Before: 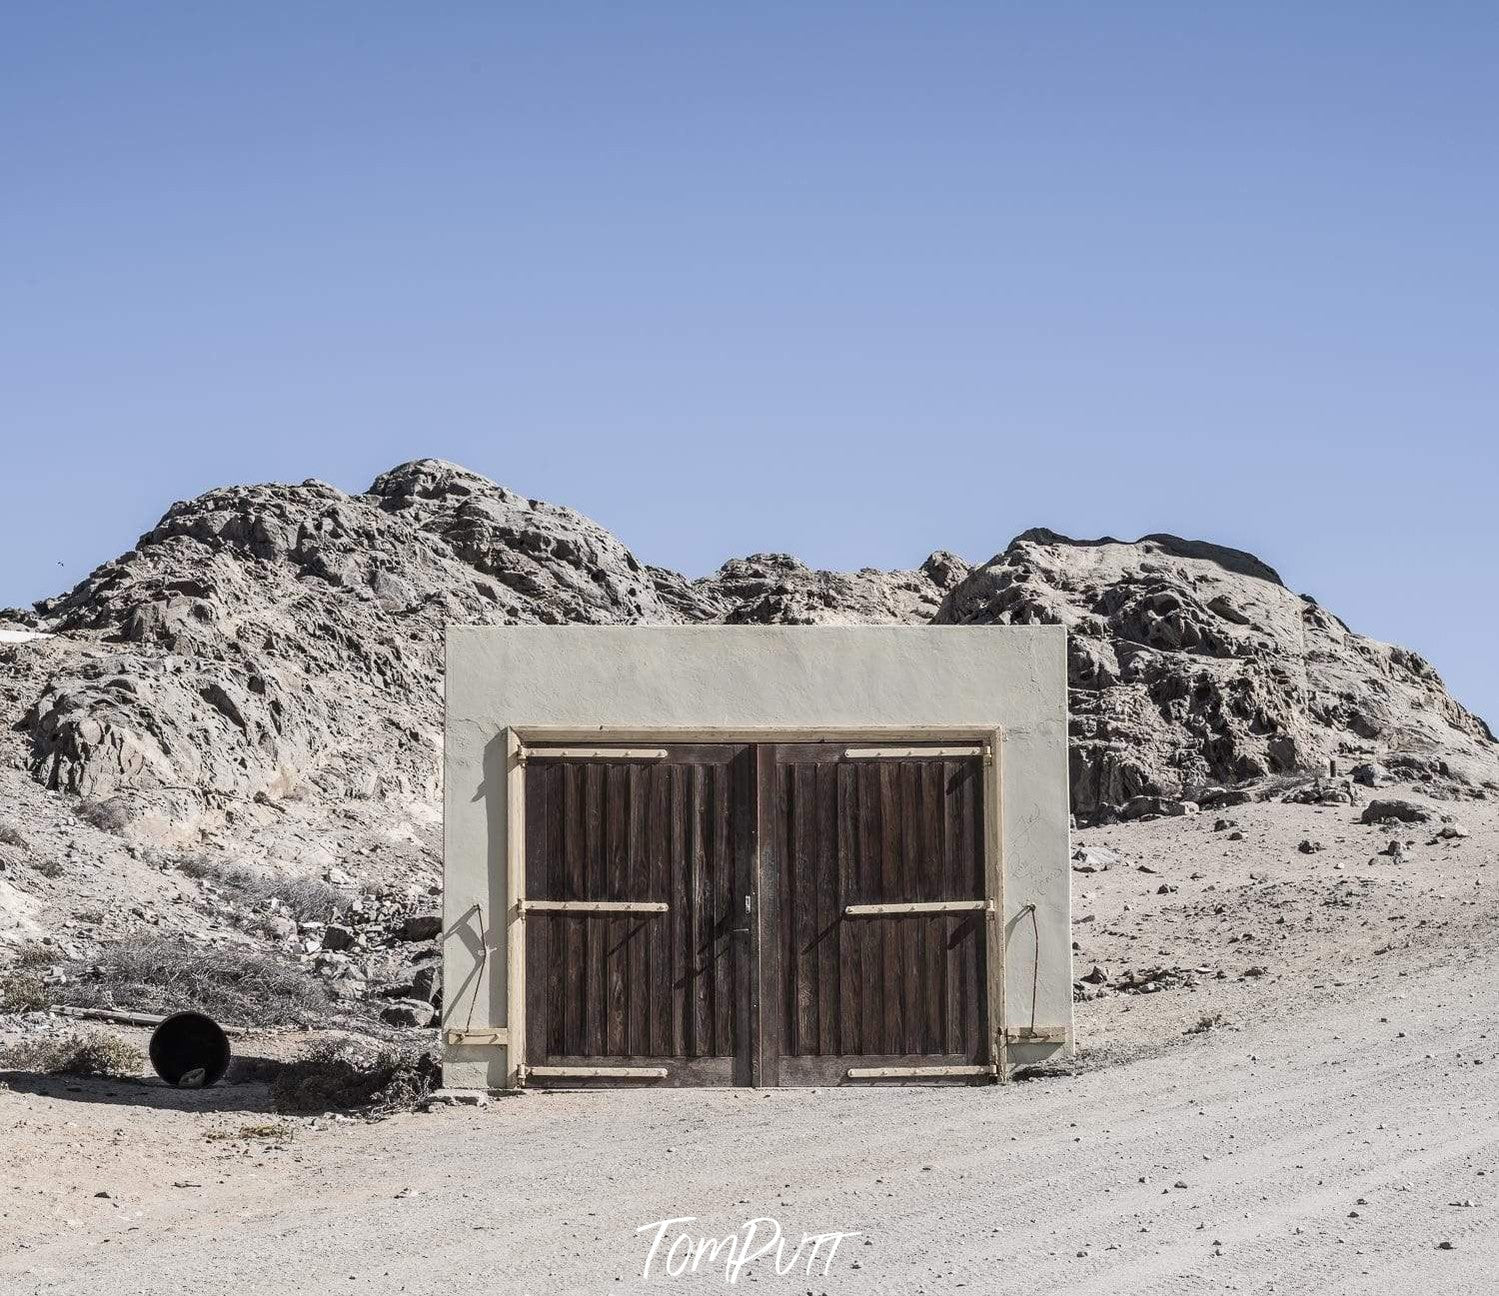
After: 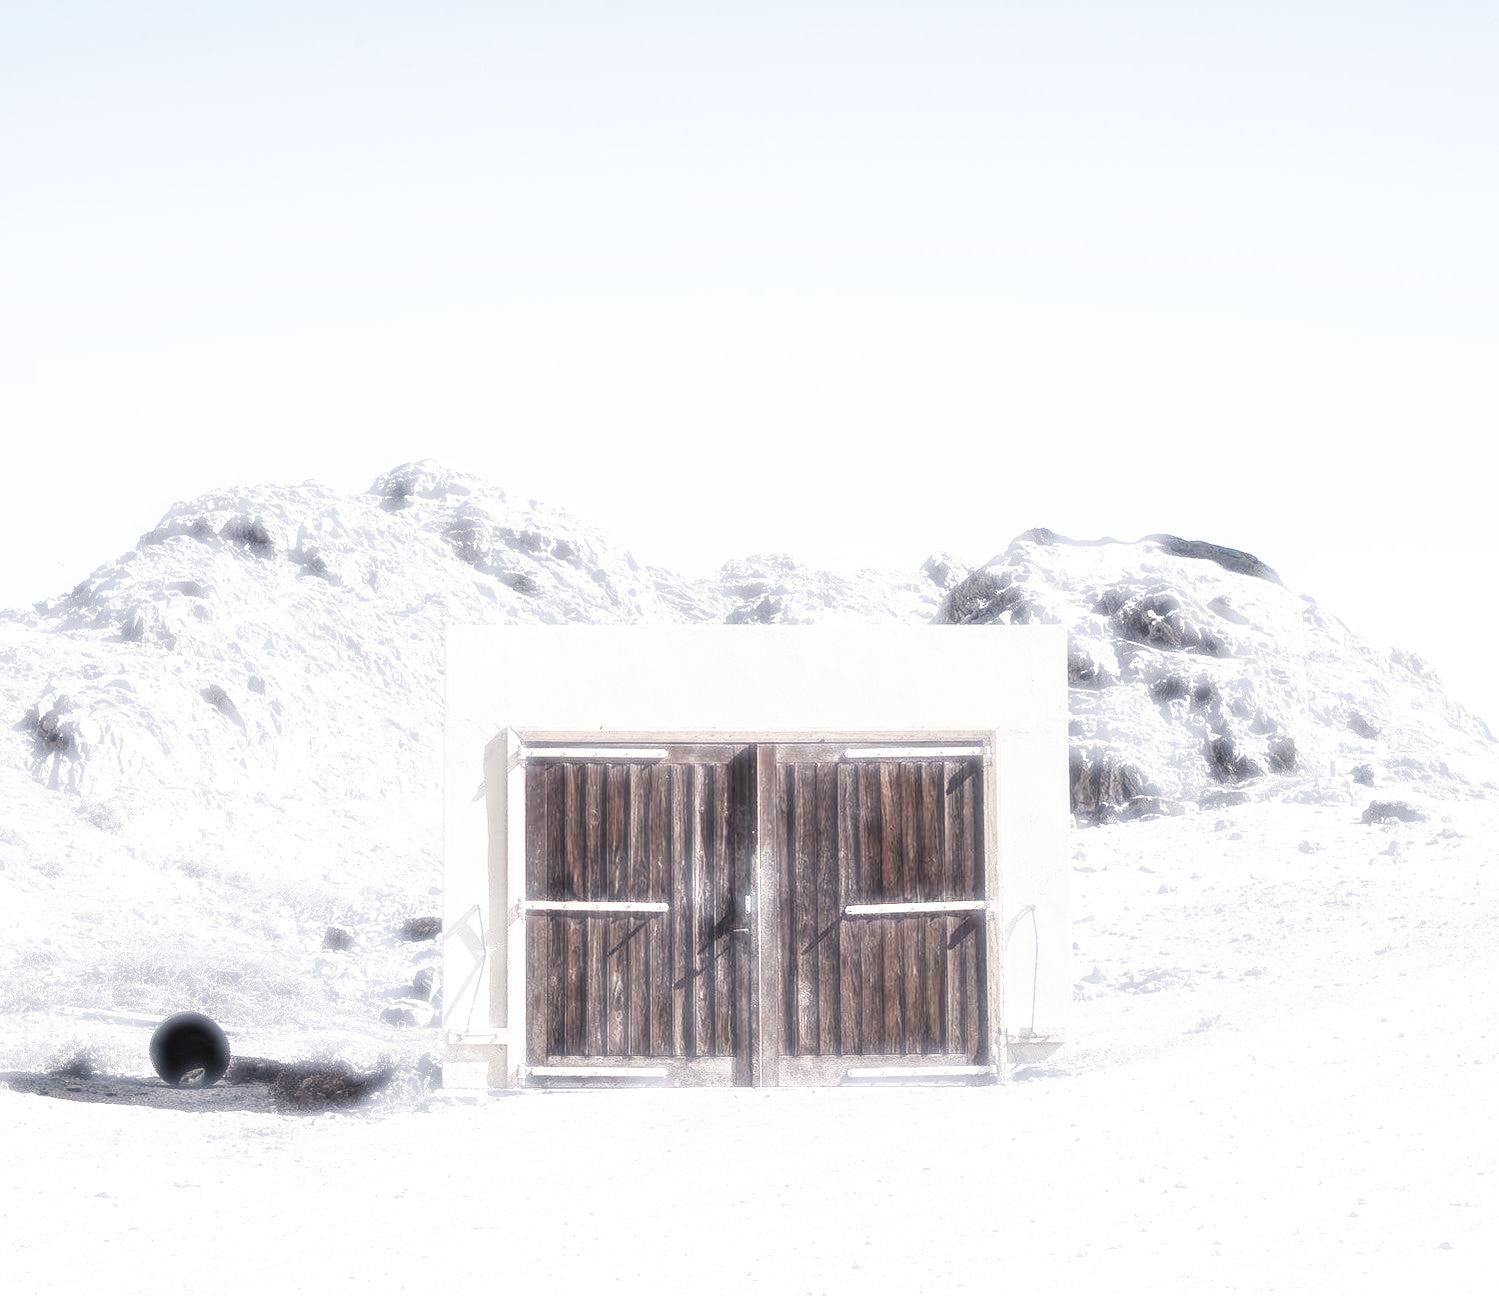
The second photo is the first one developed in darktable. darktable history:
exposure: exposure 0.493 EV, compensate highlight preservation false
base curve: curves: ch0 [(0, 0) (0.007, 0.004) (0.027, 0.03) (0.046, 0.07) (0.207, 0.54) (0.442, 0.872) (0.673, 0.972) (1, 1)], preserve colors none
local contrast: detail 130%
white balance: red 1.045, blue 0.932
haze removal: strength -0.9, distance 0.225, compatibility mode true, adaptive false
